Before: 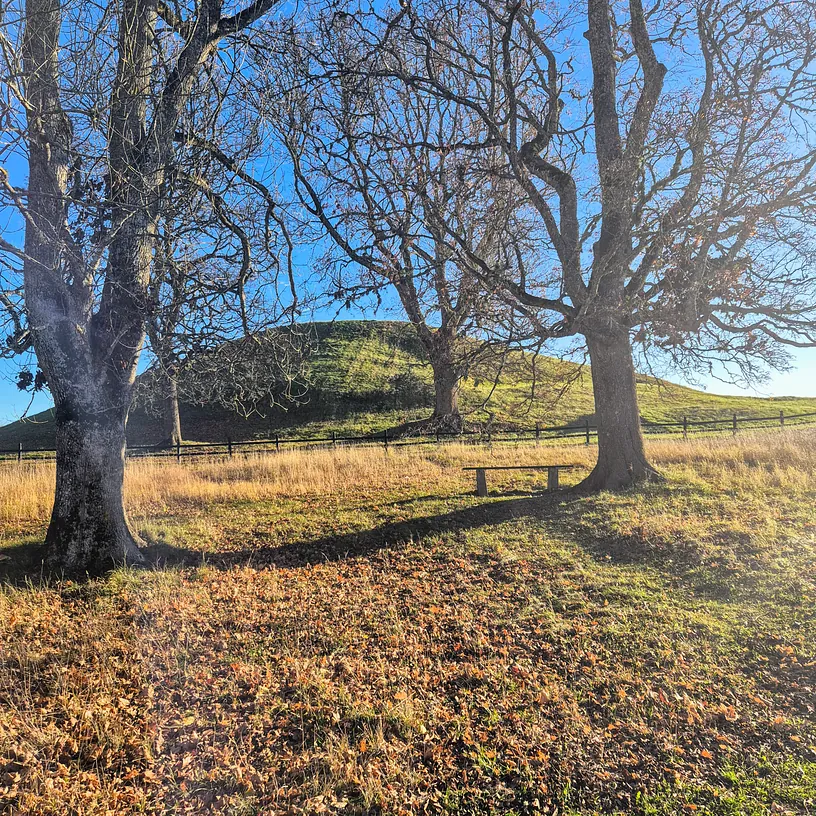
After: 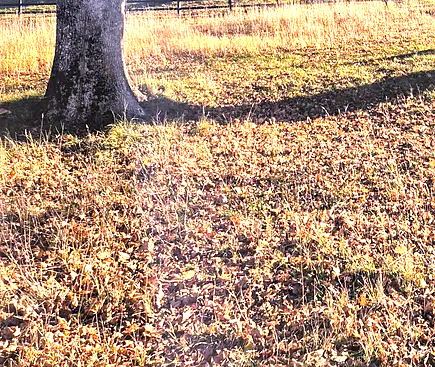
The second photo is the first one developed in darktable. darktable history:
sharpen: amount 0.2
crop and rotate: top 54.778%, right 46.61%, bottom 0.159%
exposure: exposure 1 EV, compensate highlight preservation false
white balance: red 1.066, blue 1.119
